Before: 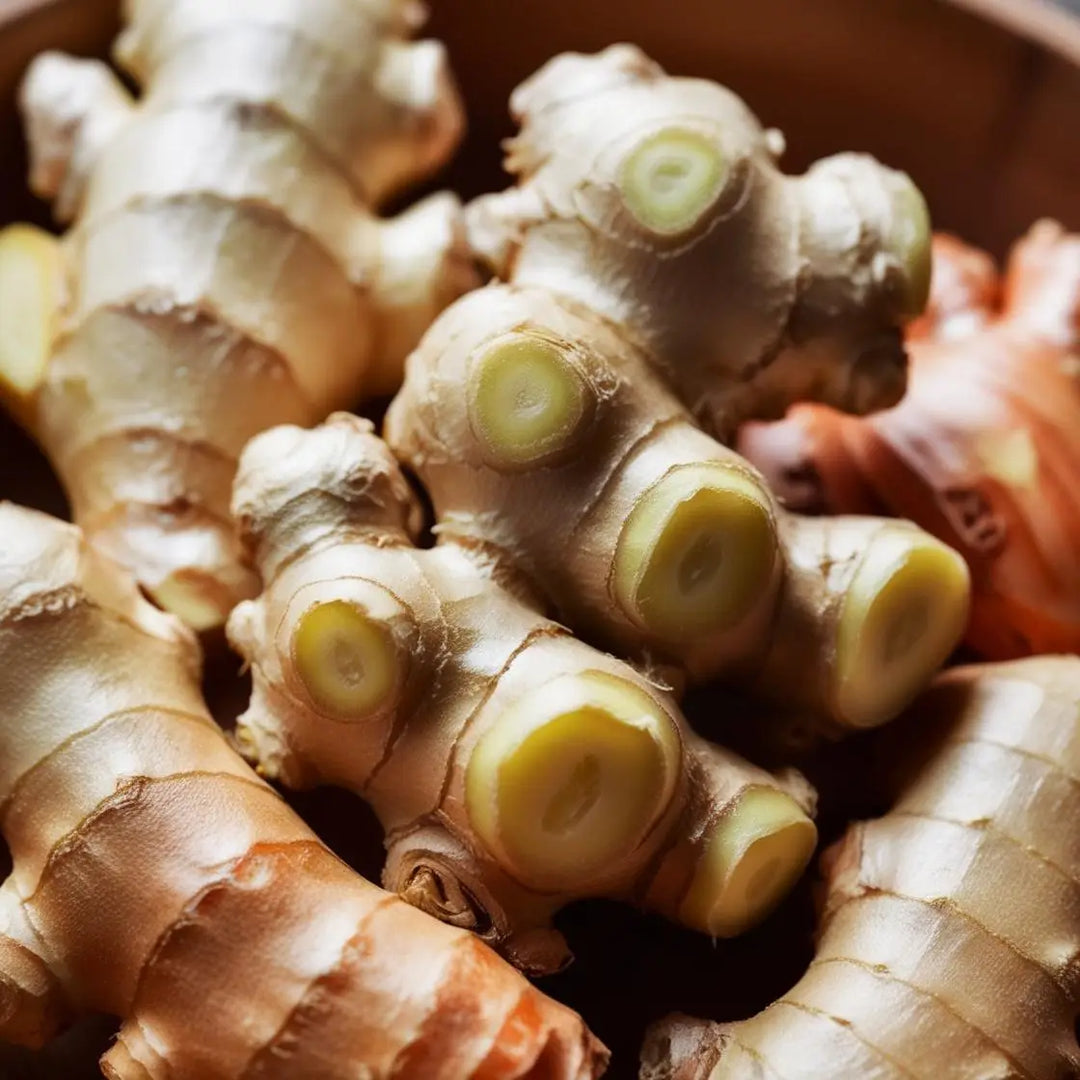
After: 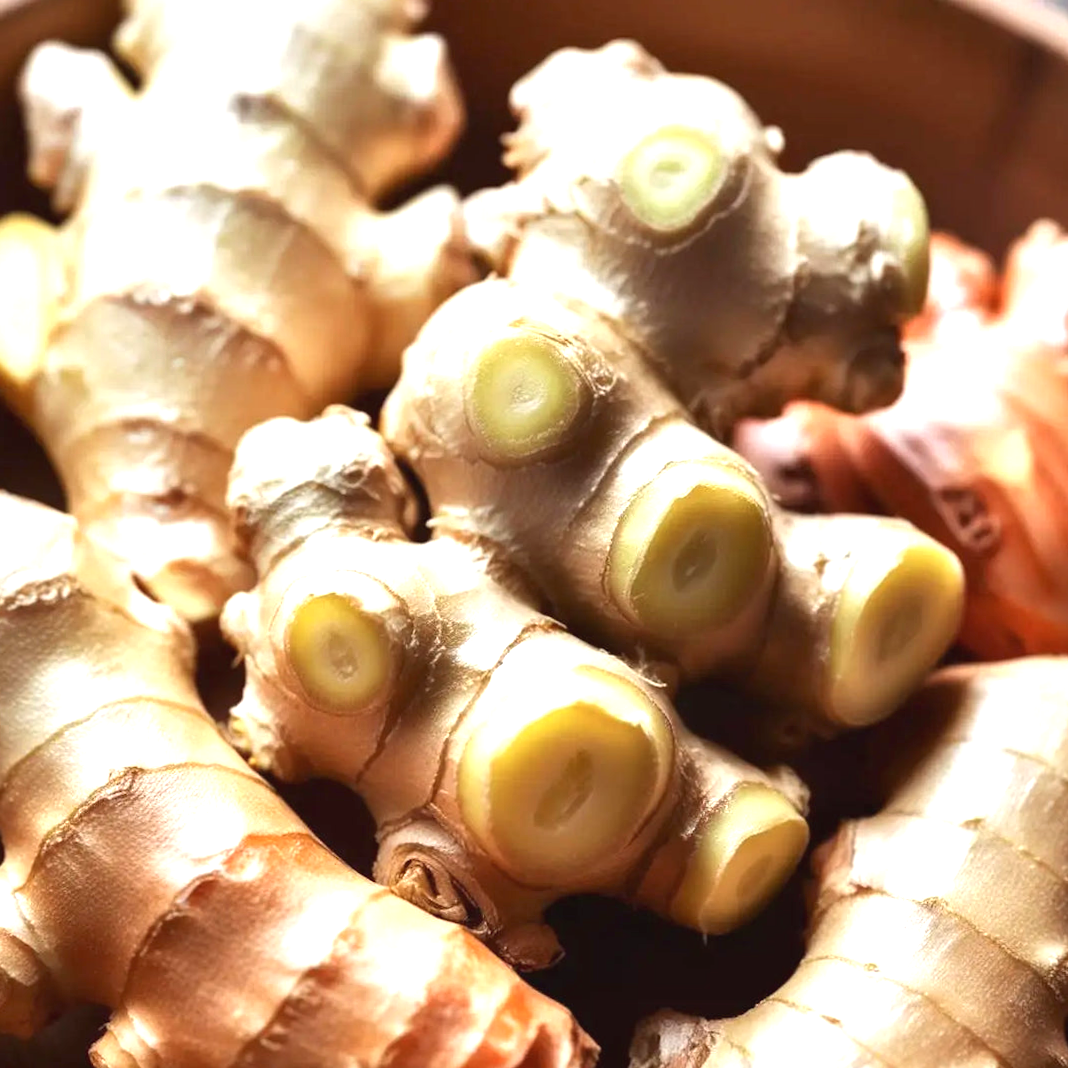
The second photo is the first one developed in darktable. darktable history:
exposure: black level correction 0, exposure 1.2 EV, compensate highlight preservation false
crop and rotate: angle -0.619°
contrast brightness saturation: contrast -0.073, brightness -0.043, saturation -0.111
